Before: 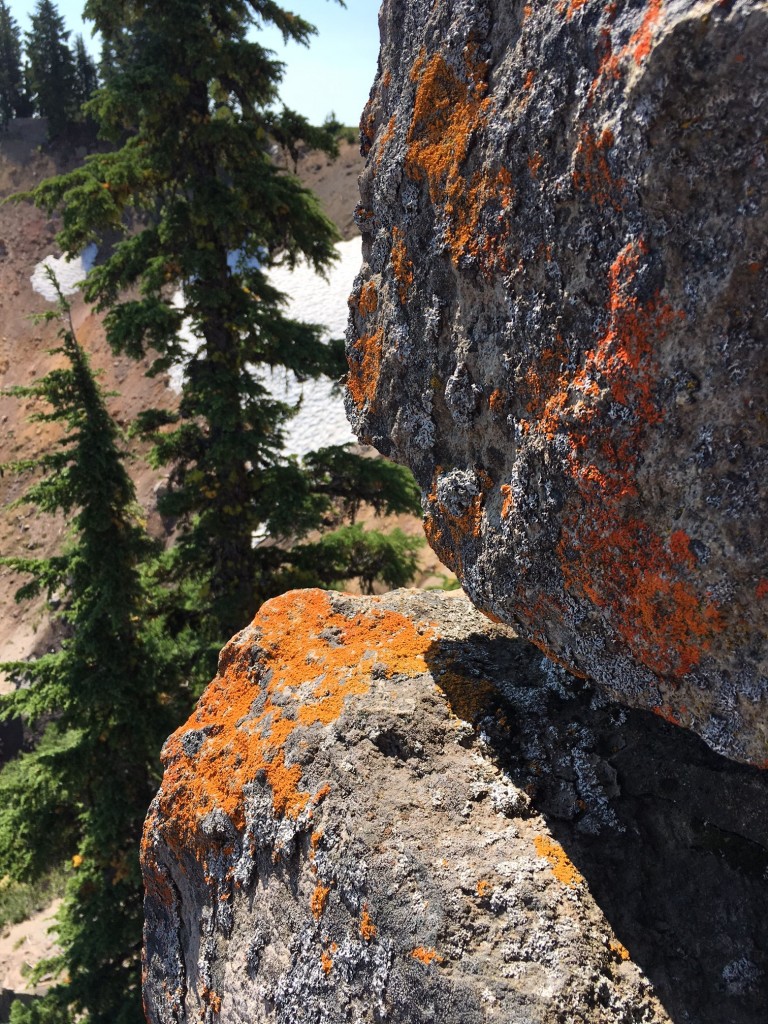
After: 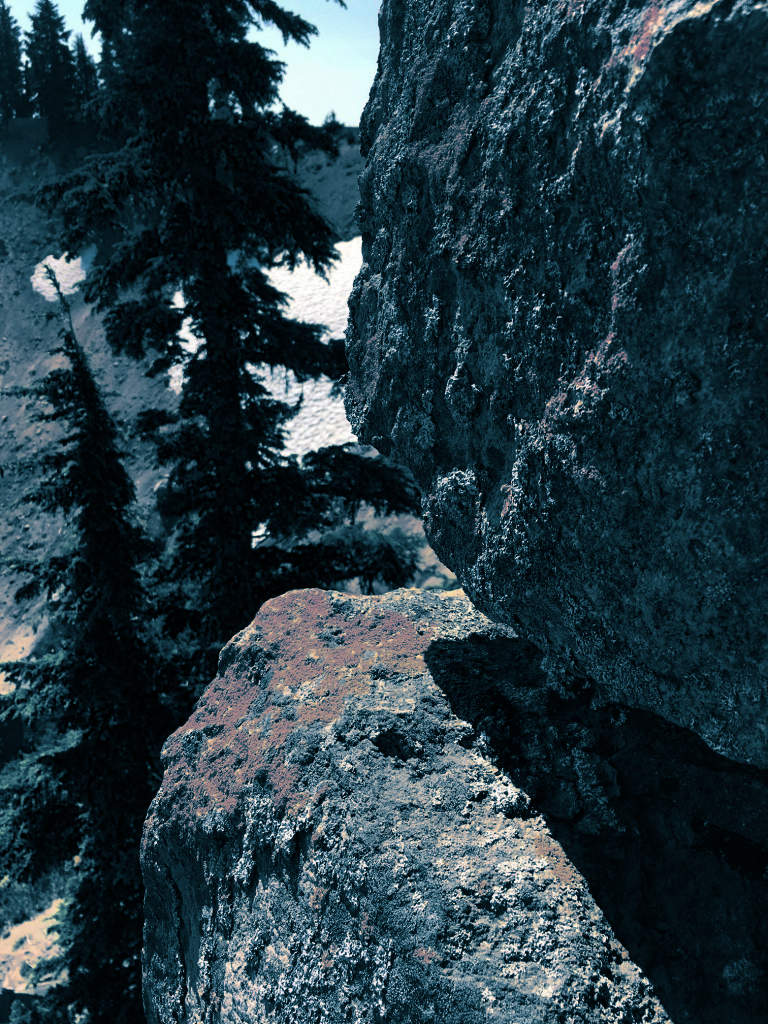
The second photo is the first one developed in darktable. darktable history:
contrast brightness saturation: brightness -0.25, saturation 0.2
split-toning: shadows › hue 212.4°, balance -70
